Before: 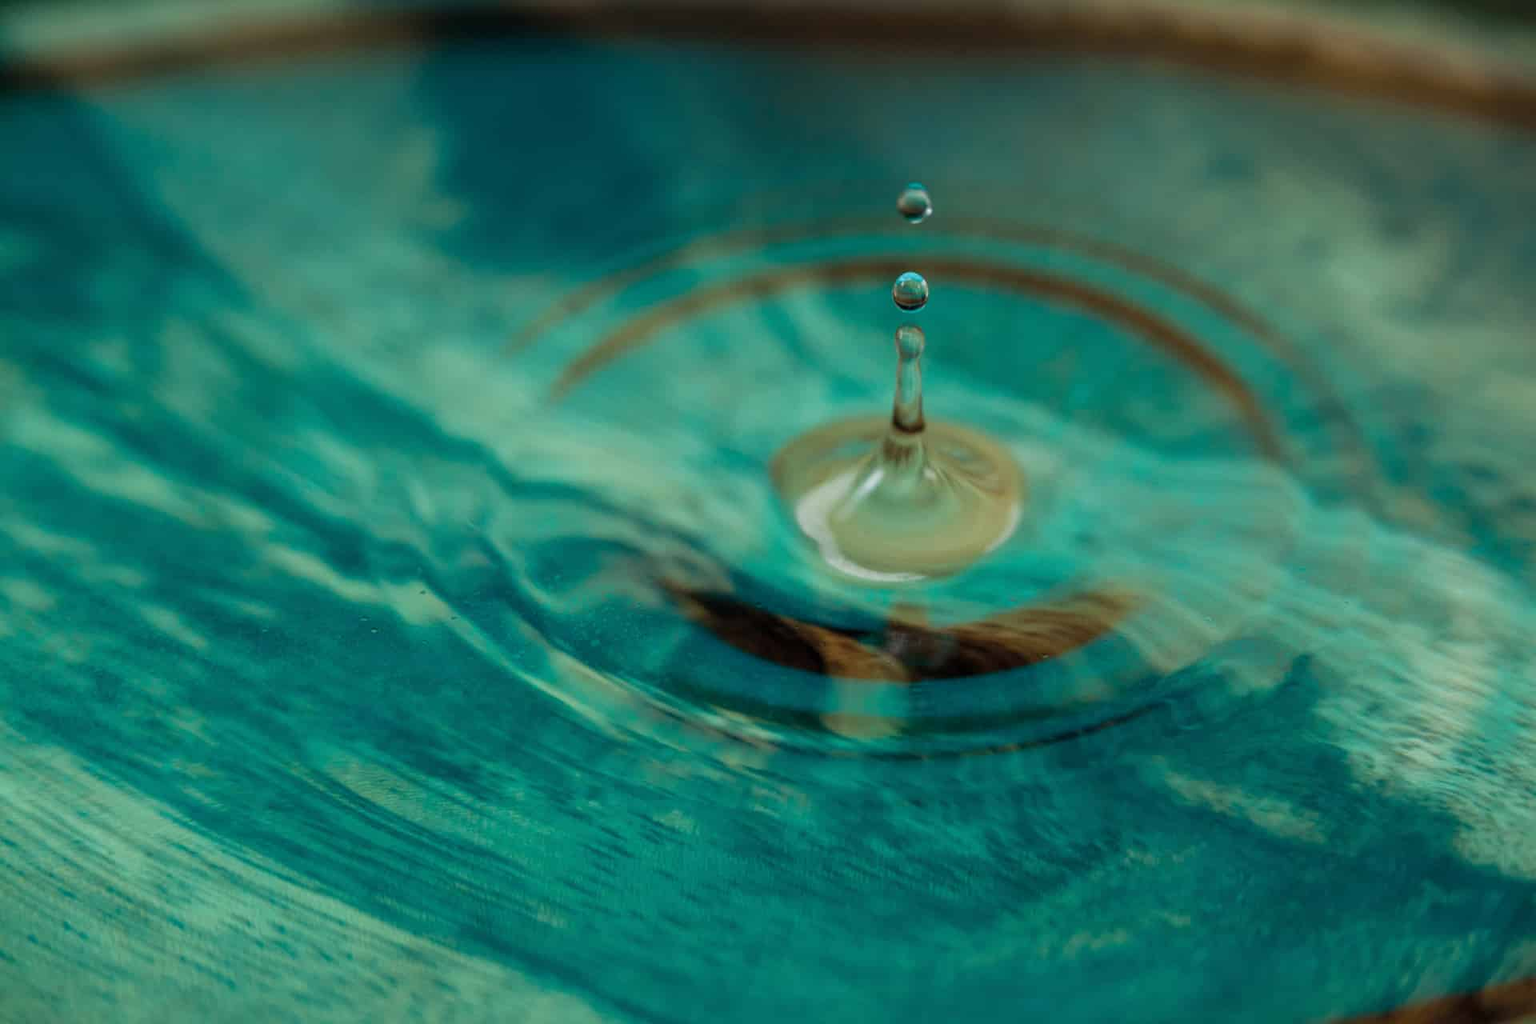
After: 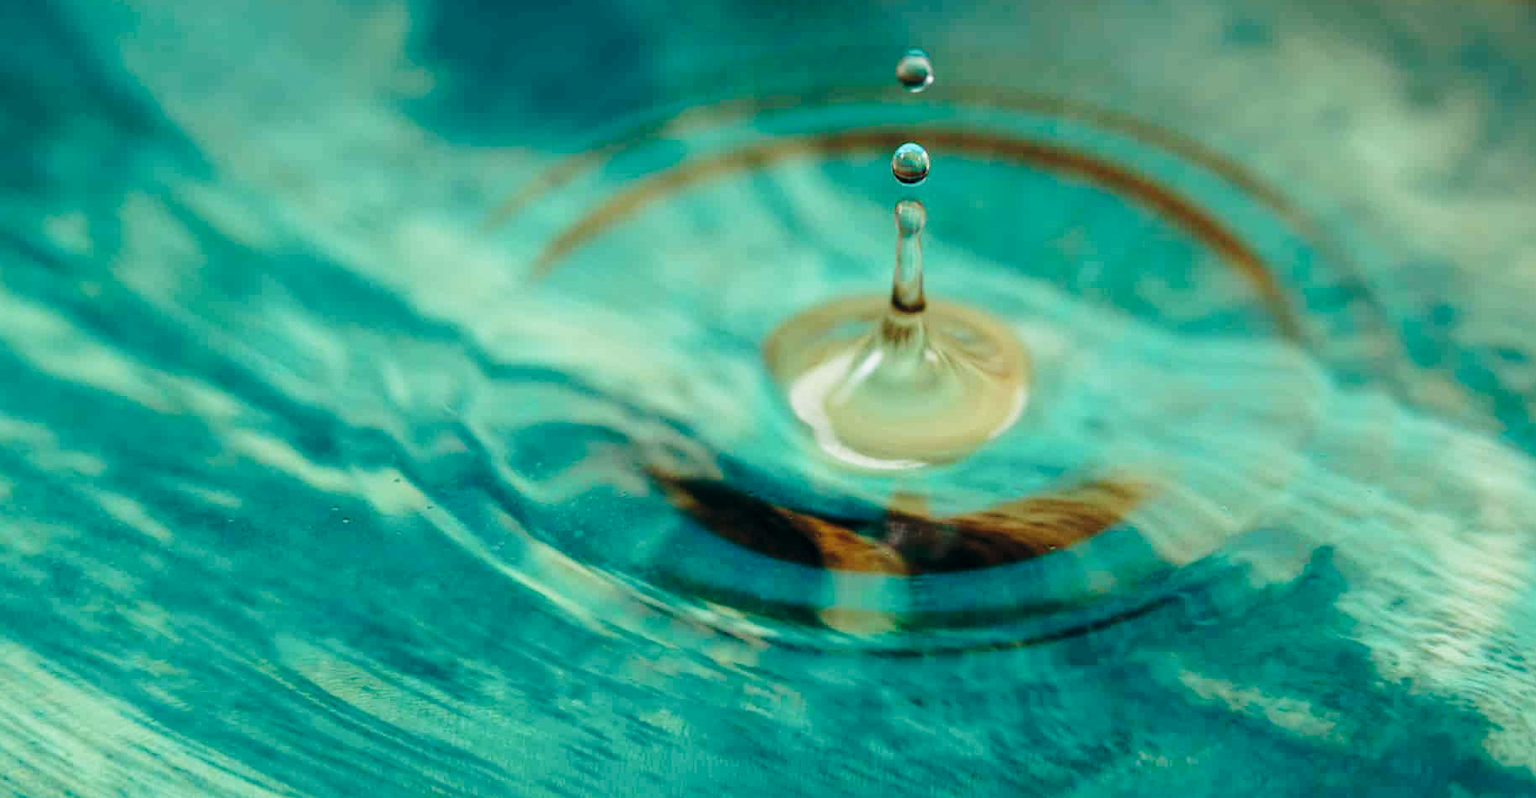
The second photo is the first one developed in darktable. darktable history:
base curve: curves: ch0 [(0, 0) (0.028, 0.03) (0.121, 0.232) (0.46, 0.748) (0.859, 0.968) (1, 1)], preserve colors none
color balance: lift [1, 0.998, 1.001, 1.002], gamma [1, 1.02, 1, 0.98], gain [1, 1.02, 1.003, 0.98]
crop and rotate: left 2.991%, top 13.302%, right 1.981%, bottom 12.636%
